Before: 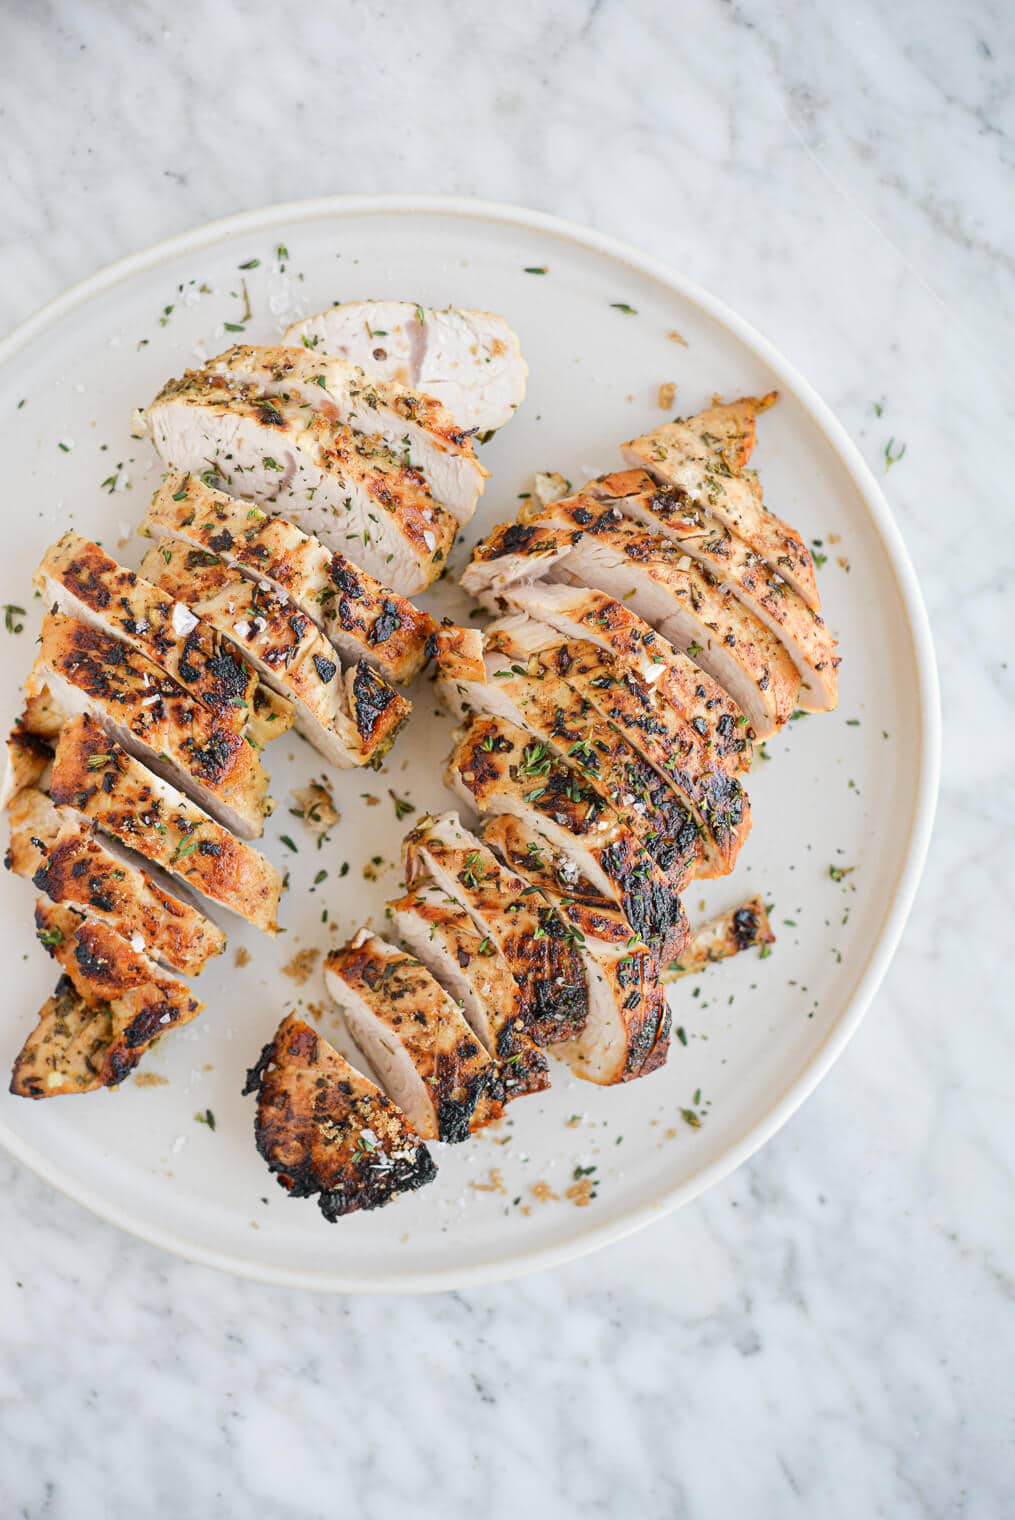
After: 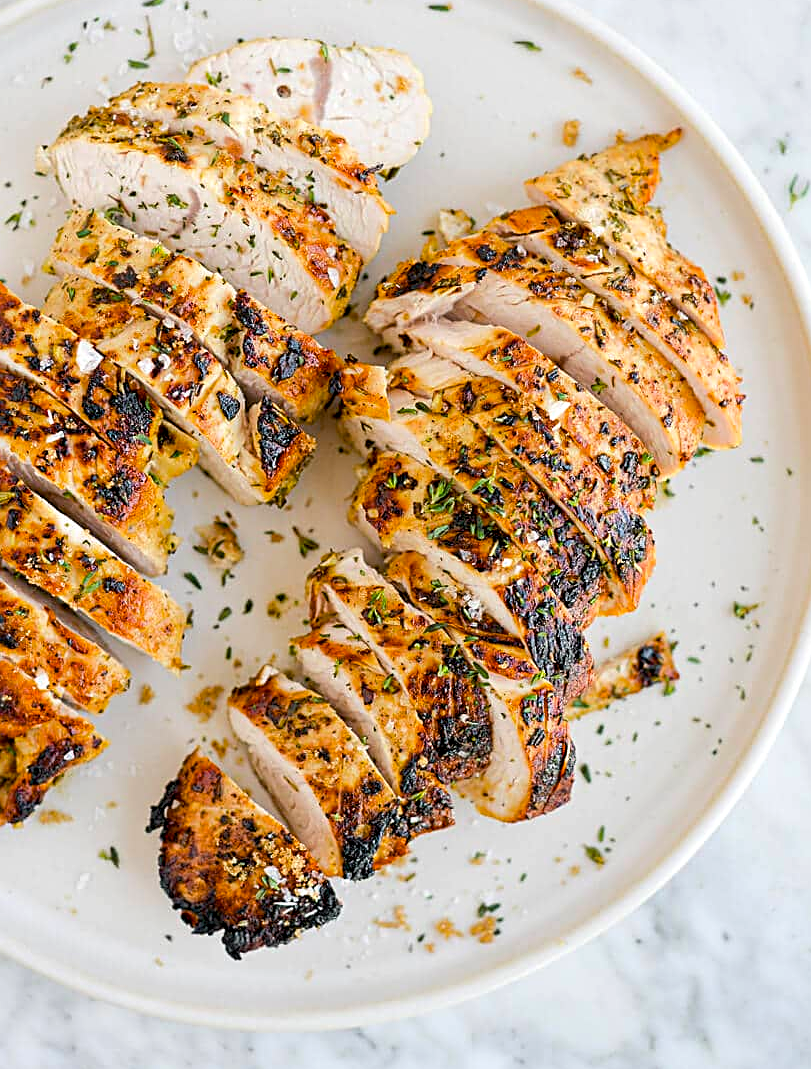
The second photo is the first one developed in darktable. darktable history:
sharpen: amount 0.499
color balance rgb: perceptual saturation grading › global saturation 30.564%, perceptual brilliance grading › highlights 7.354%, perceptual brilliance grading › mid-tones 3.264%, perceptual brilliance grading › shadows 2.188%
exposure: black level correction 0.009, exposure -0.16 EV, compensate highlight preservation false
crop: left 9.51%, top 17.309%, right 10.584%, bottom 12.339%
